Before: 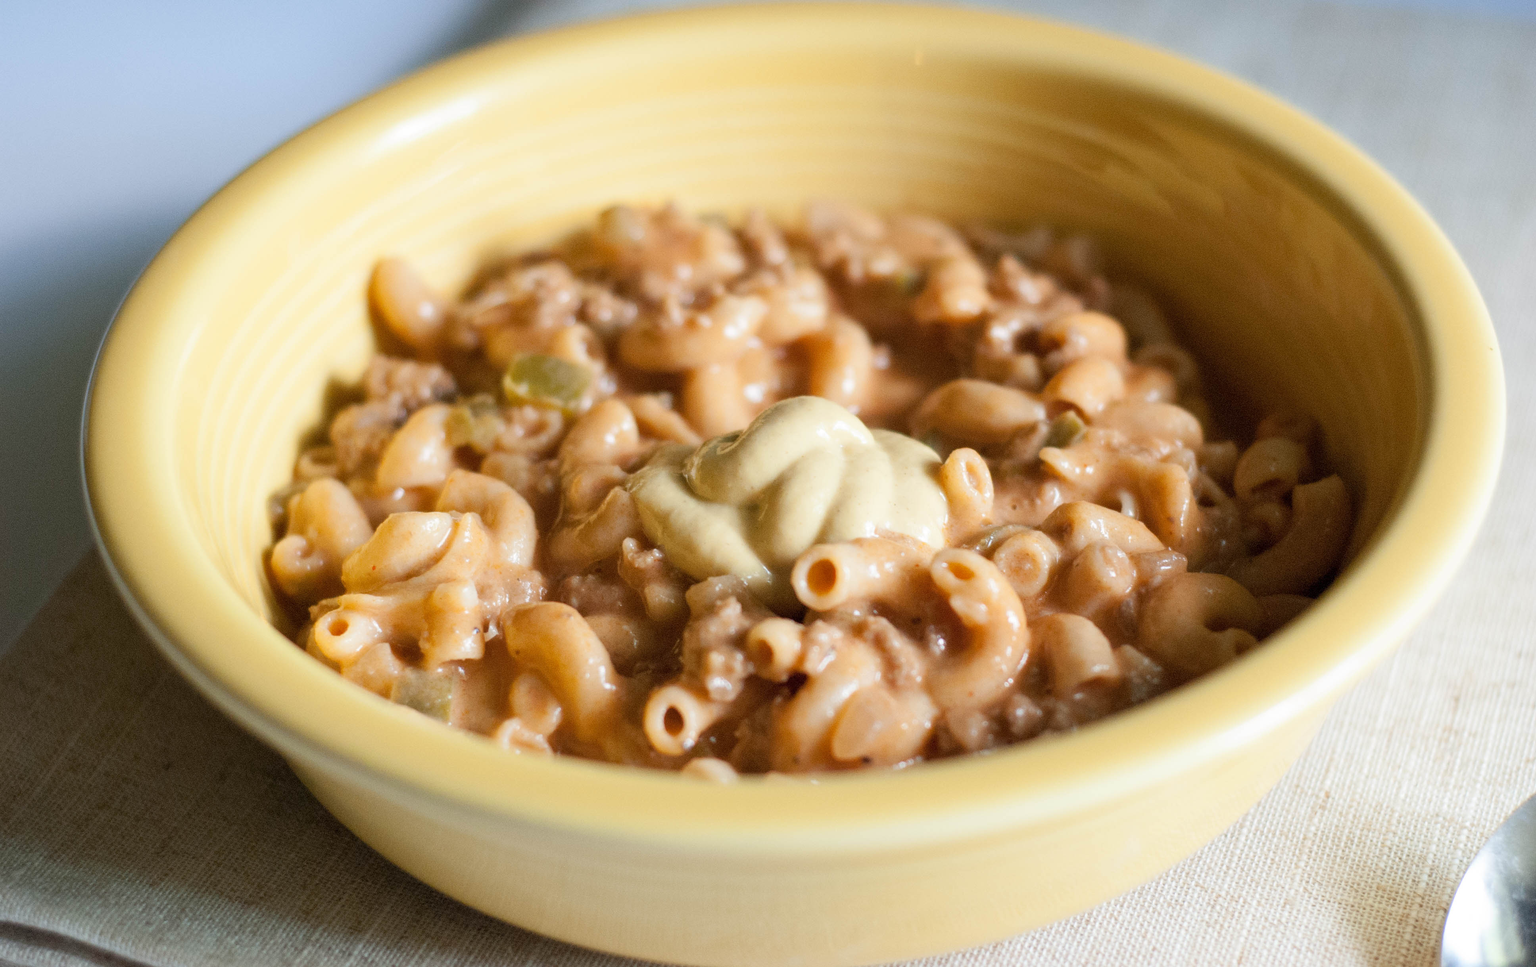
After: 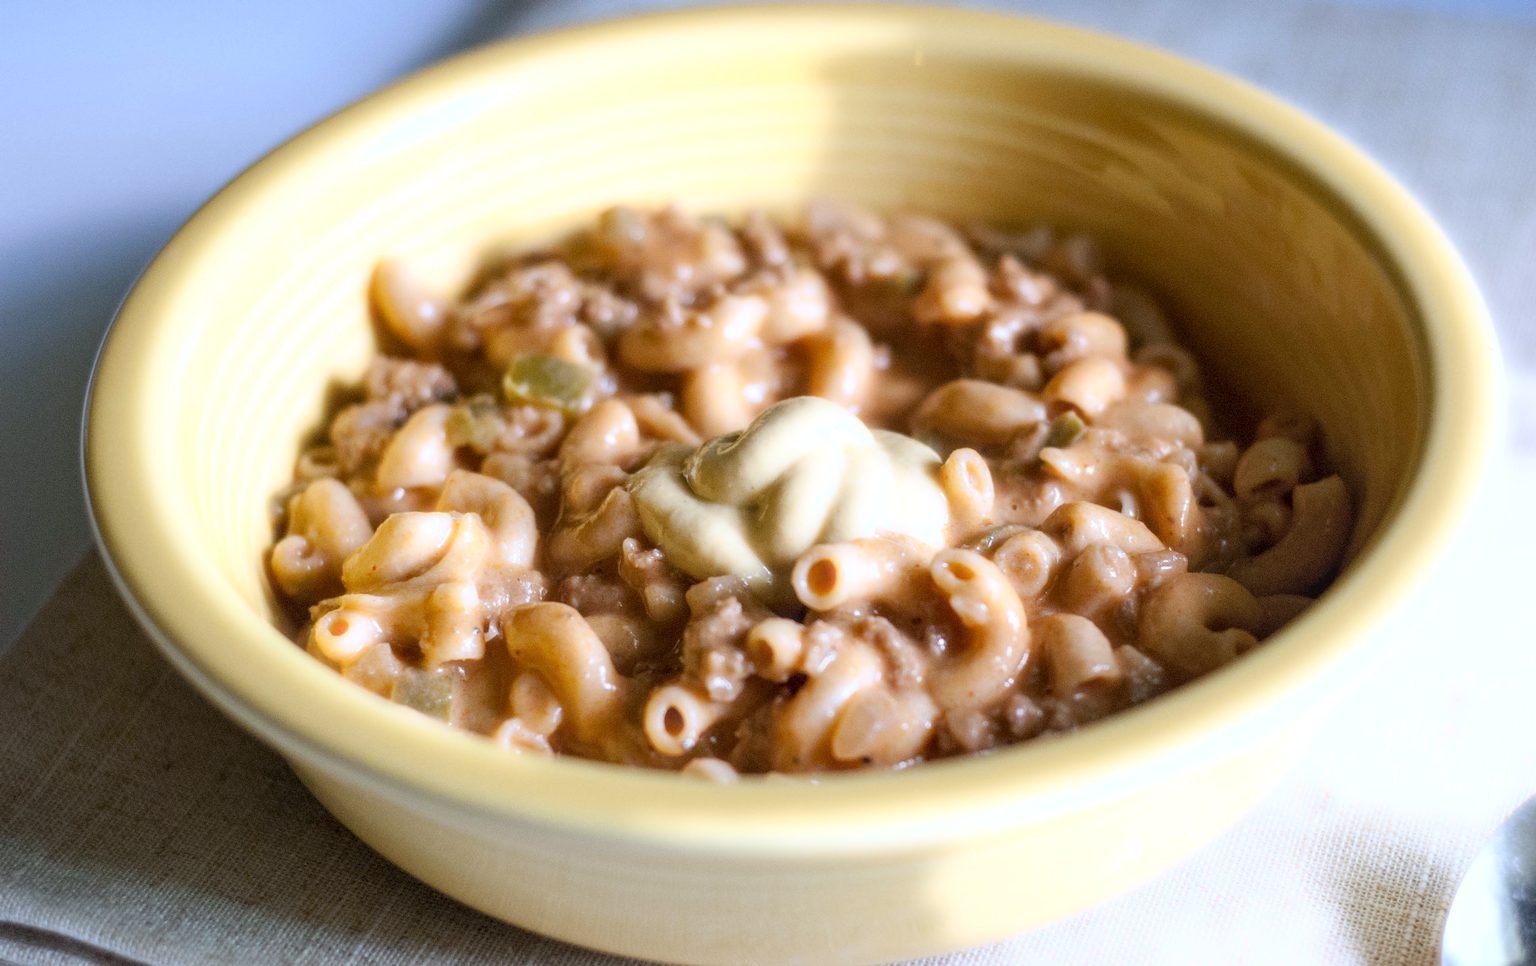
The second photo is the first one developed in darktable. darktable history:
bloom: size 5%, threshold 95%, strength 15%
local contrast: on, module defaults
white balance: red 0.967, blue 1.119, emerald 0.756
